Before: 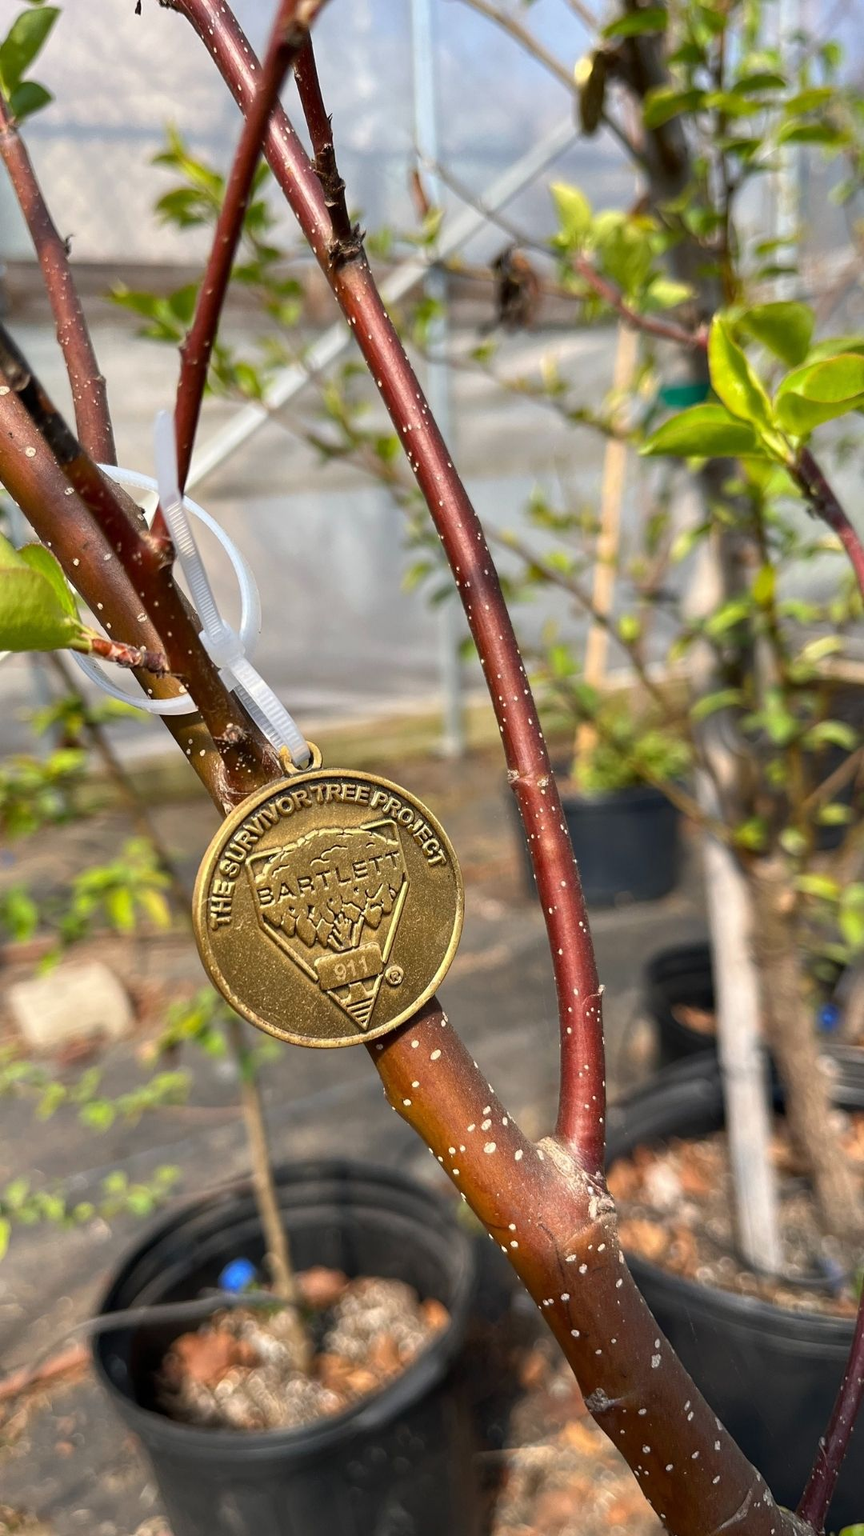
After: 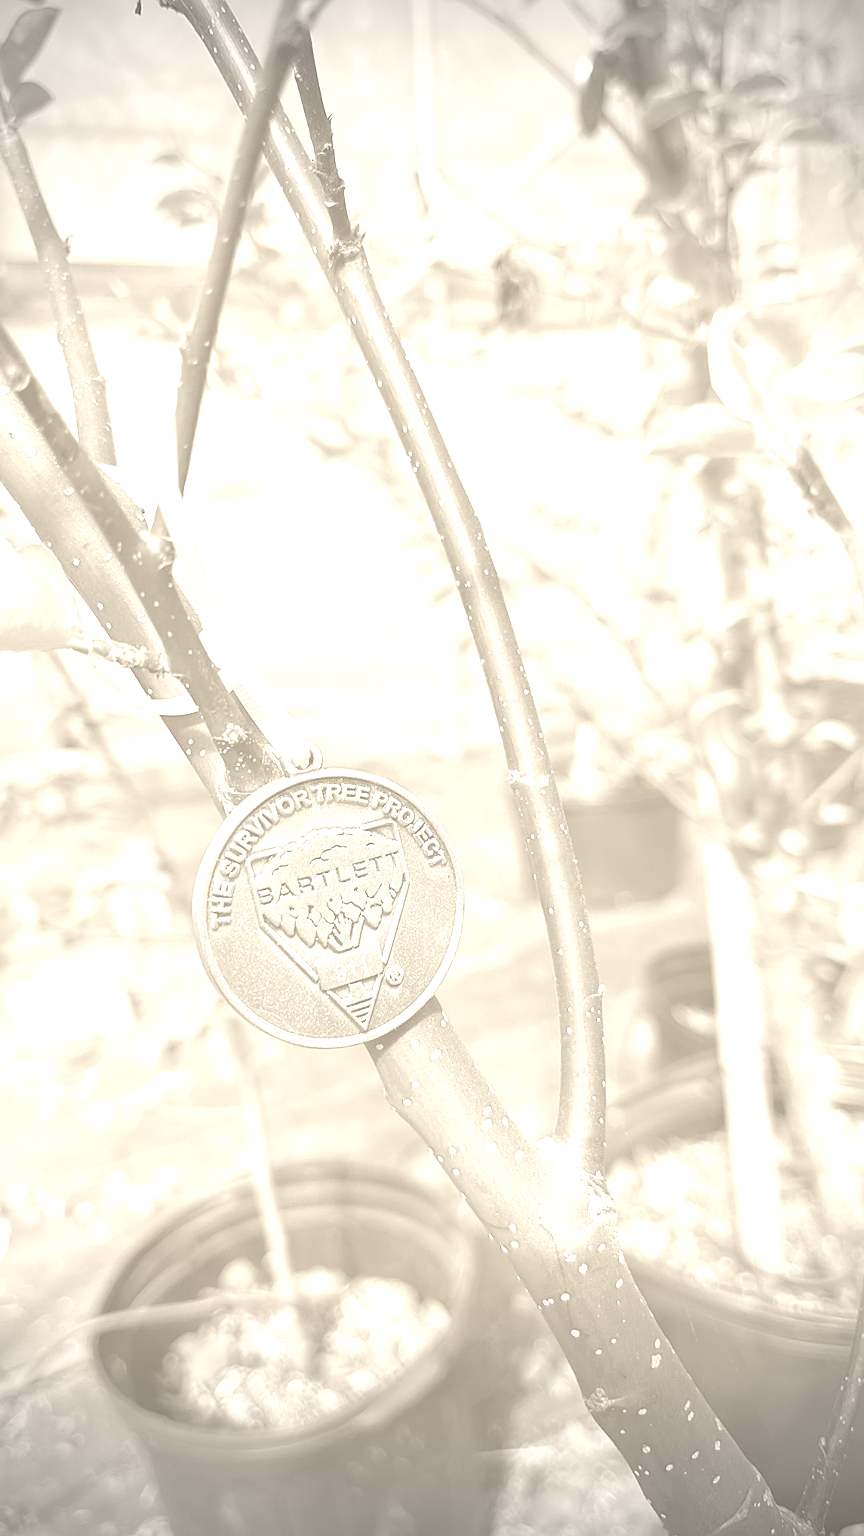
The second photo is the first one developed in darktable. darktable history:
colorize: hue 36°, saturation 71%, lightness 80.79%
exposure: exposure 0.6 EV, compensate highlight preservation false
vignetting: fall-off start 75%, brightness -0.692, width/height ratio 1.084
sharpen: on, module defaults
